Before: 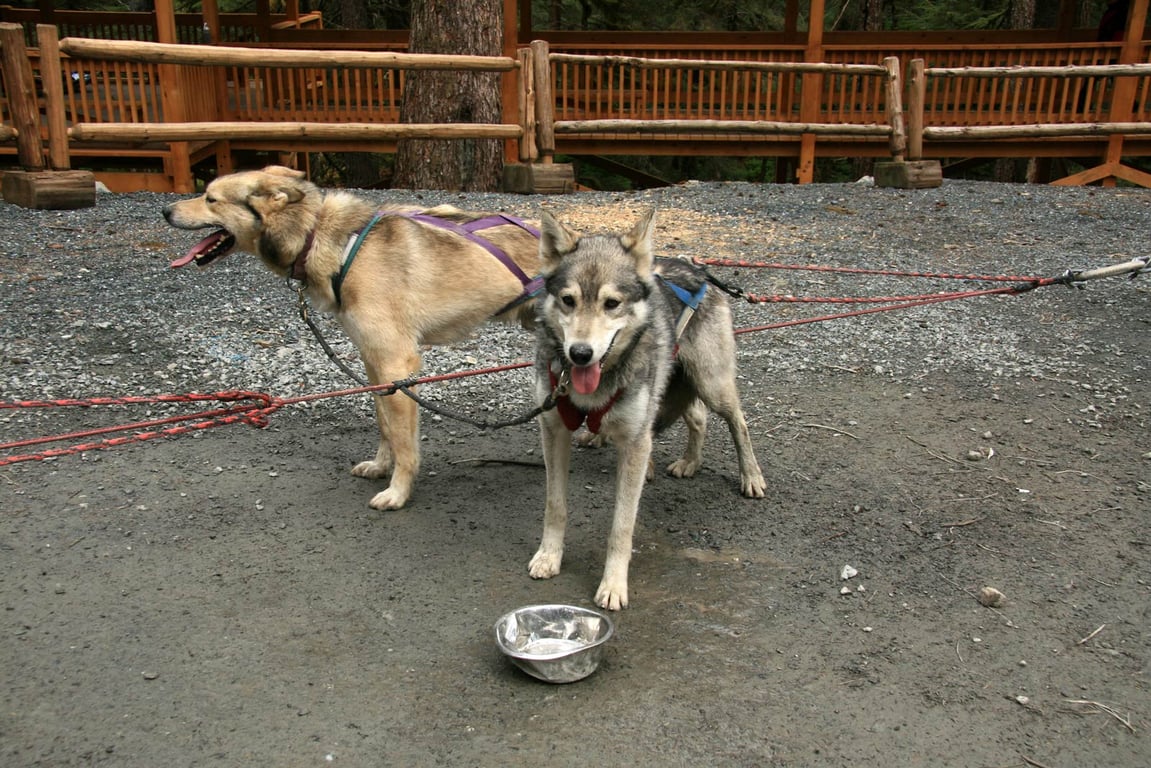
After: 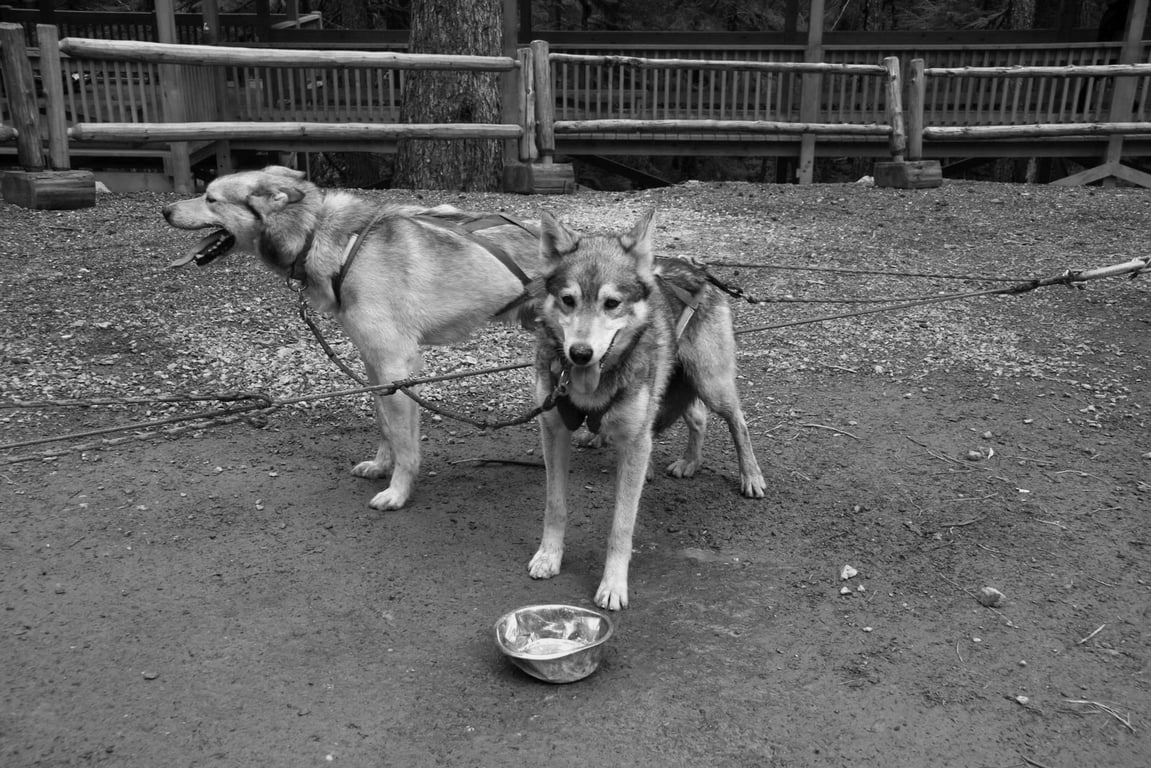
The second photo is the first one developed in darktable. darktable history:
color calibration: illuminant as shot in camera, x 0.378, y 0.381, temperature 4093.13 K, saturation algorithm version 1 (2020)
monochrome: a 73.58, b 64.21
